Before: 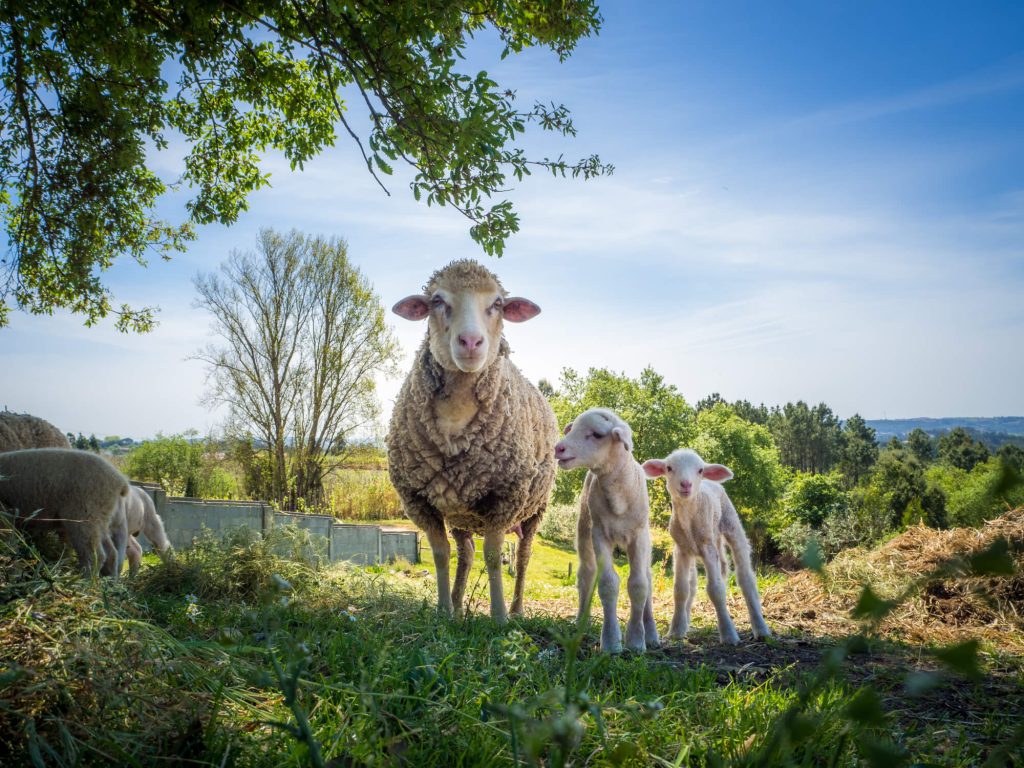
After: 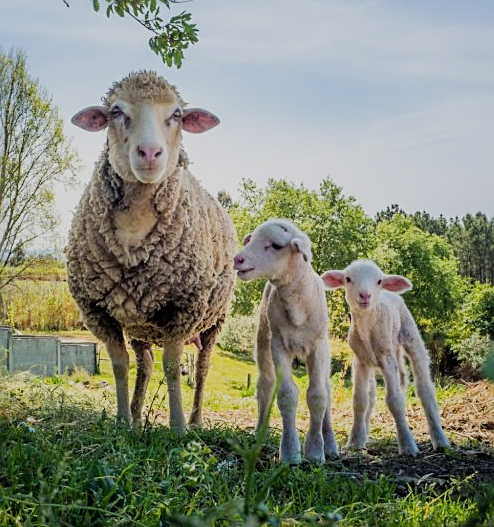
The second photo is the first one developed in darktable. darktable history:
sharpen: on, module defaults
crop: left 31.379%, top 24.658%, right 20.326%, bottom 6.628%
filmic rgb: black relative exposure -7.65 EV, white relative exposure 4.56 EV, hardness 3.61
